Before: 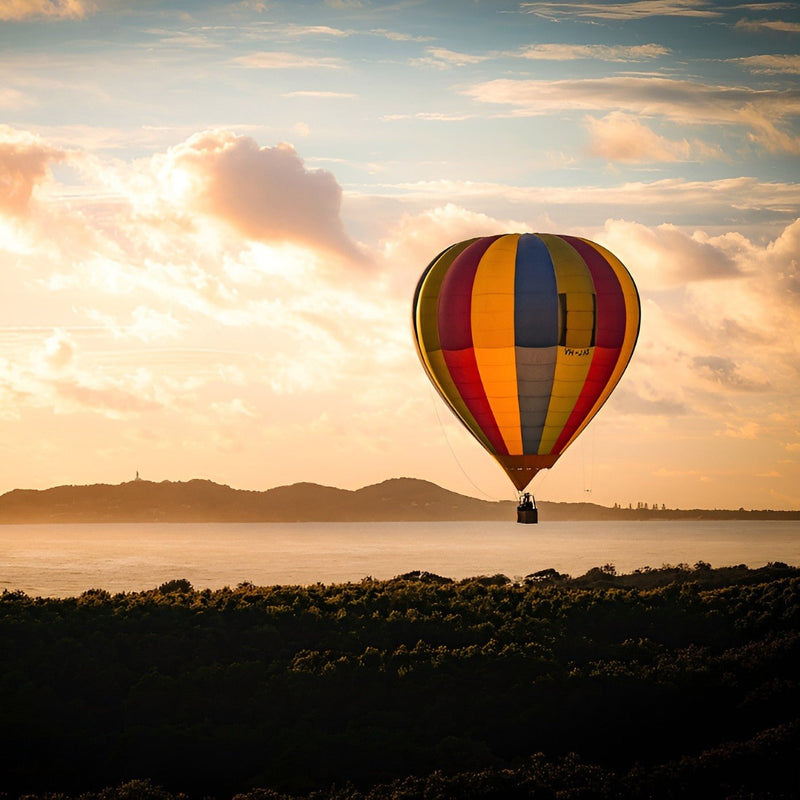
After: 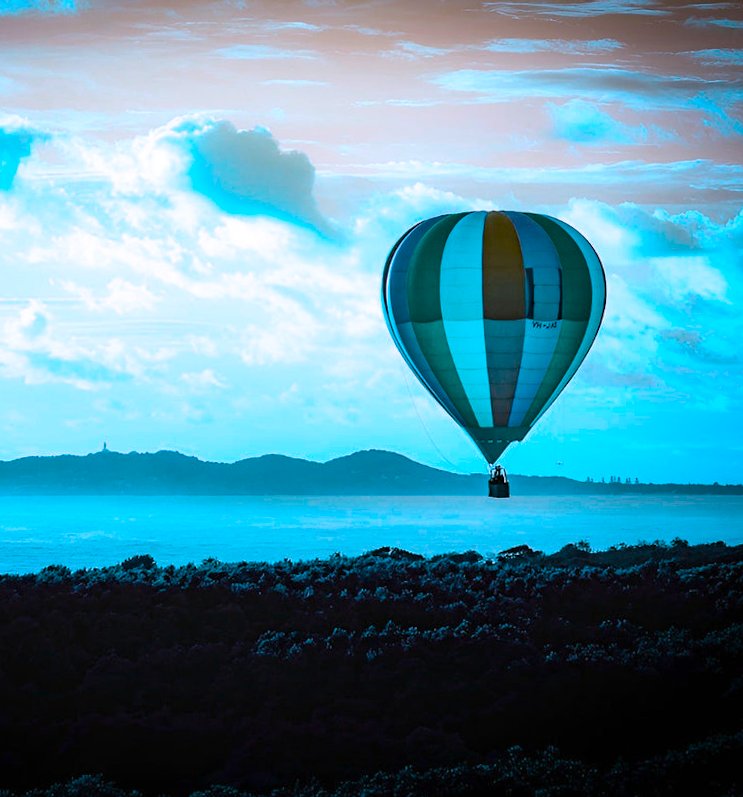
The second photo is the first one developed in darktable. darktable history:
color balance rgb: hue shift 180°, global vibrance 50%, contrast 0.32%
rotate and perspective: rotation 0.215°, lens shift (vertical) -0.139, crop left 0.069, crop right 0.939, crop top 0.002, crop bottom 0.996
